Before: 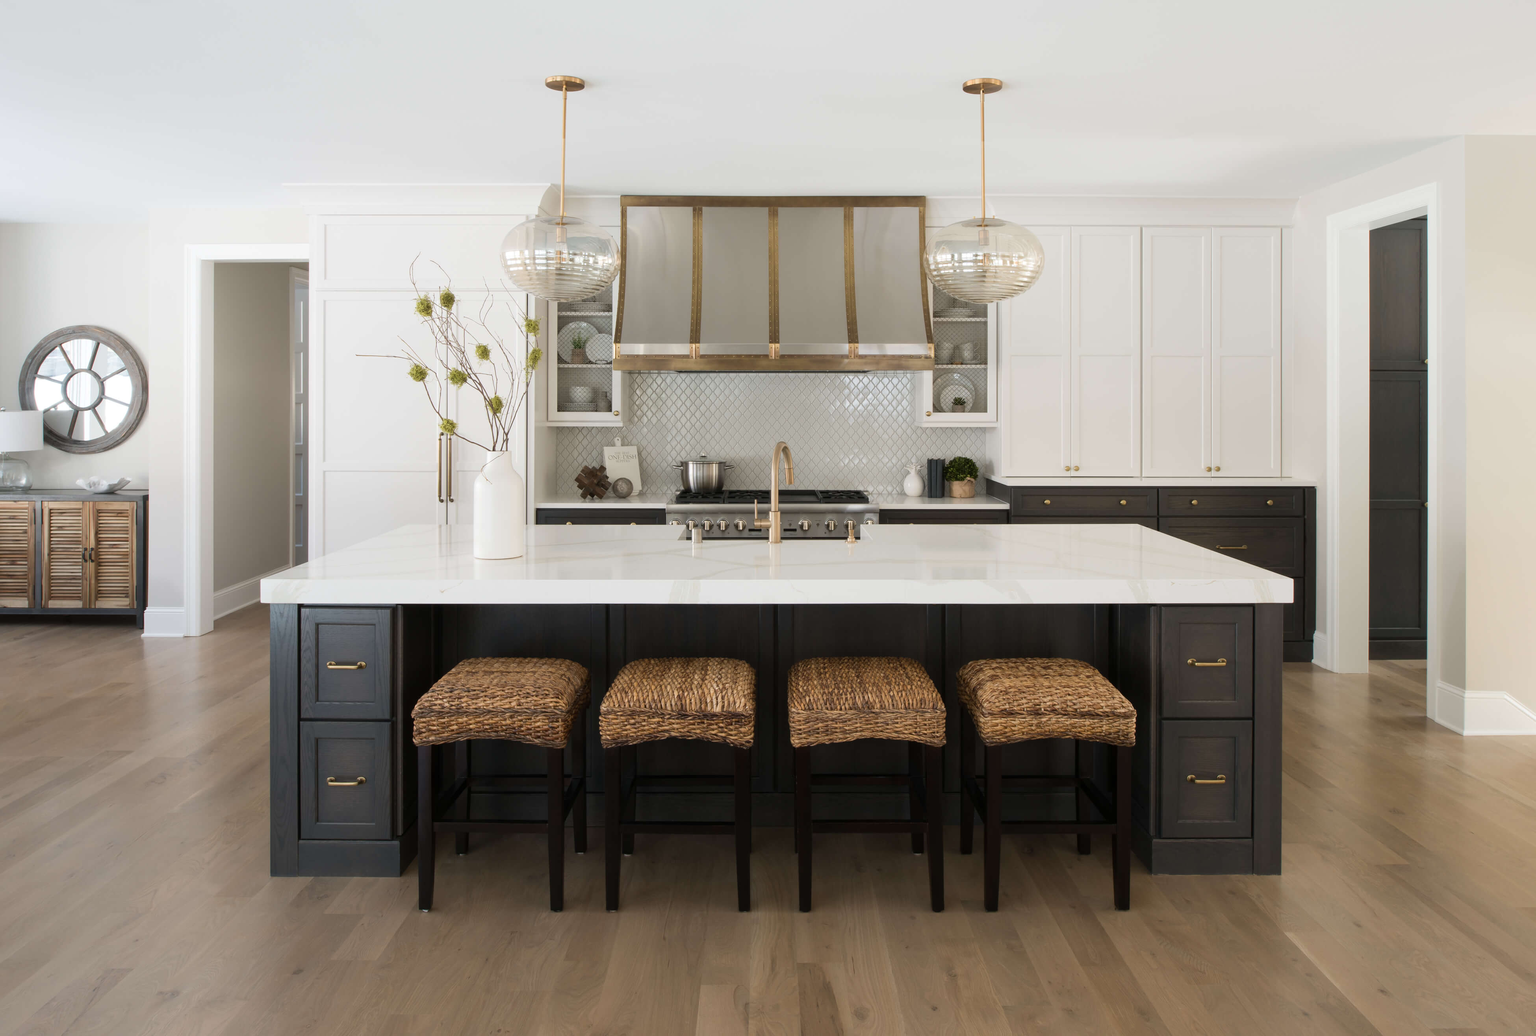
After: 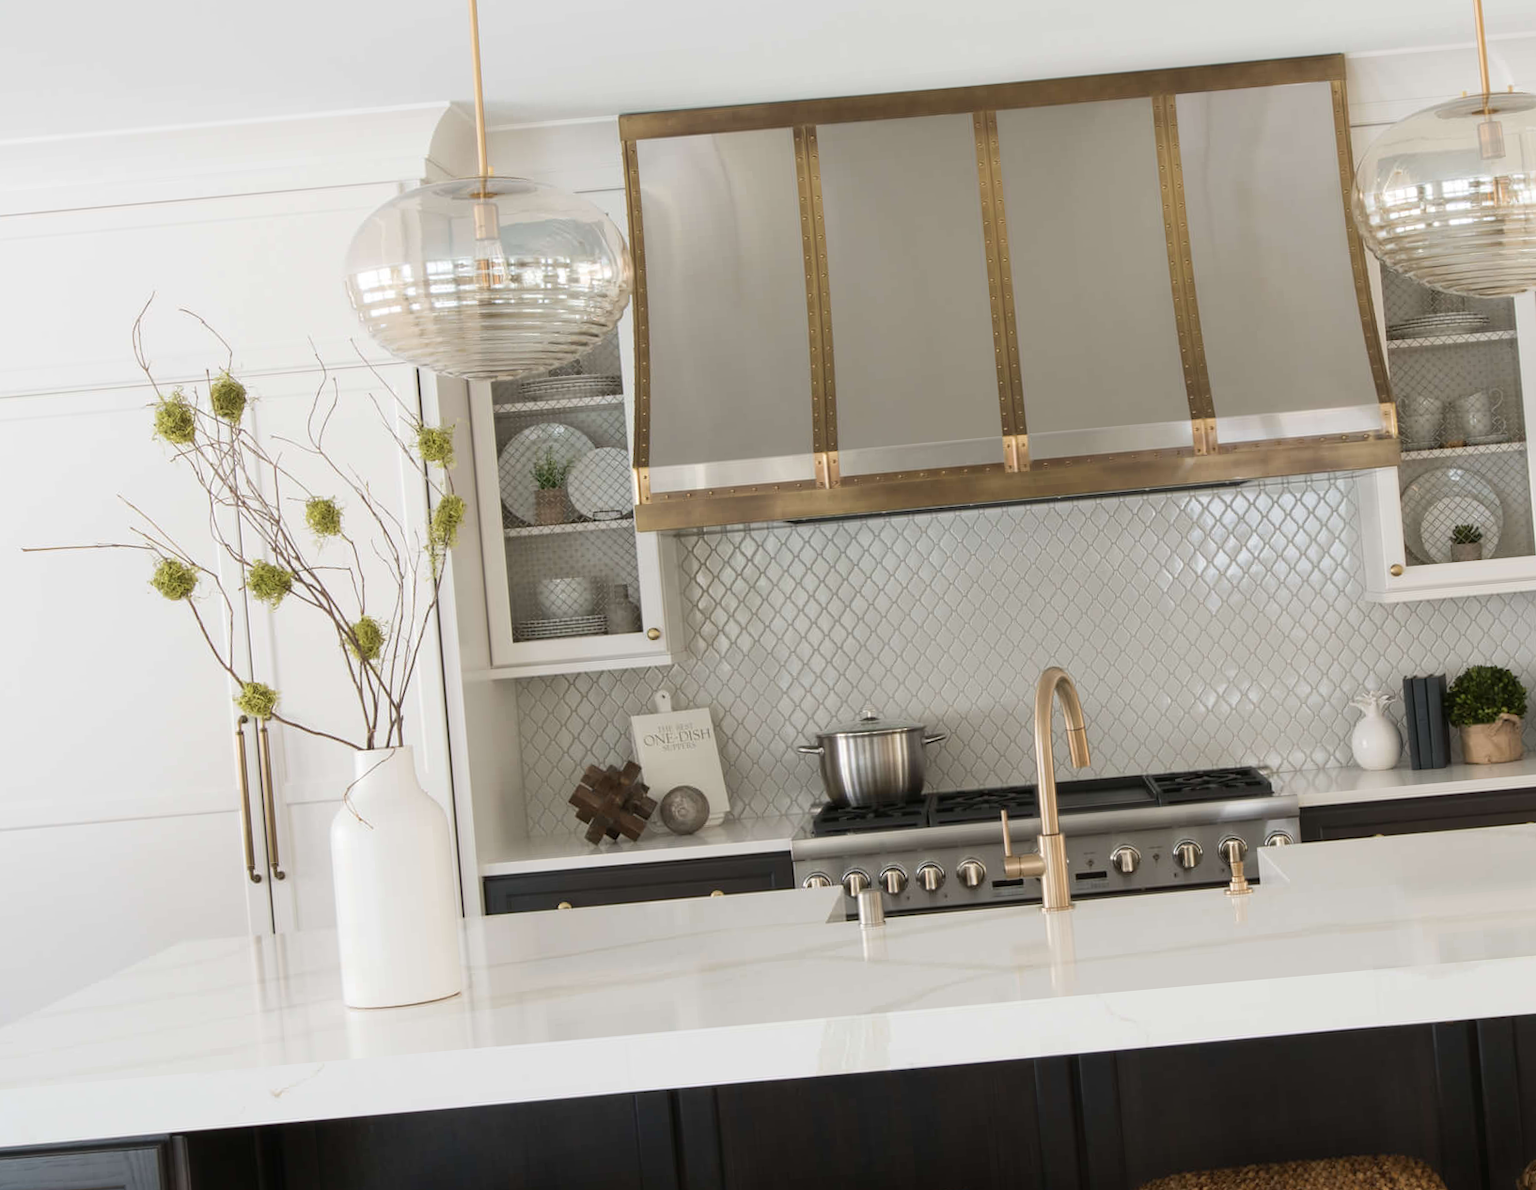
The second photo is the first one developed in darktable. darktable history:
crop: left 20.248%, top 10.86%, right 35.675%, bottom 34.321%
rotate and perspective: rotation -5°, crop left 0.05, crop right 0.952, crop top 0.11, crop bottom 0.89
